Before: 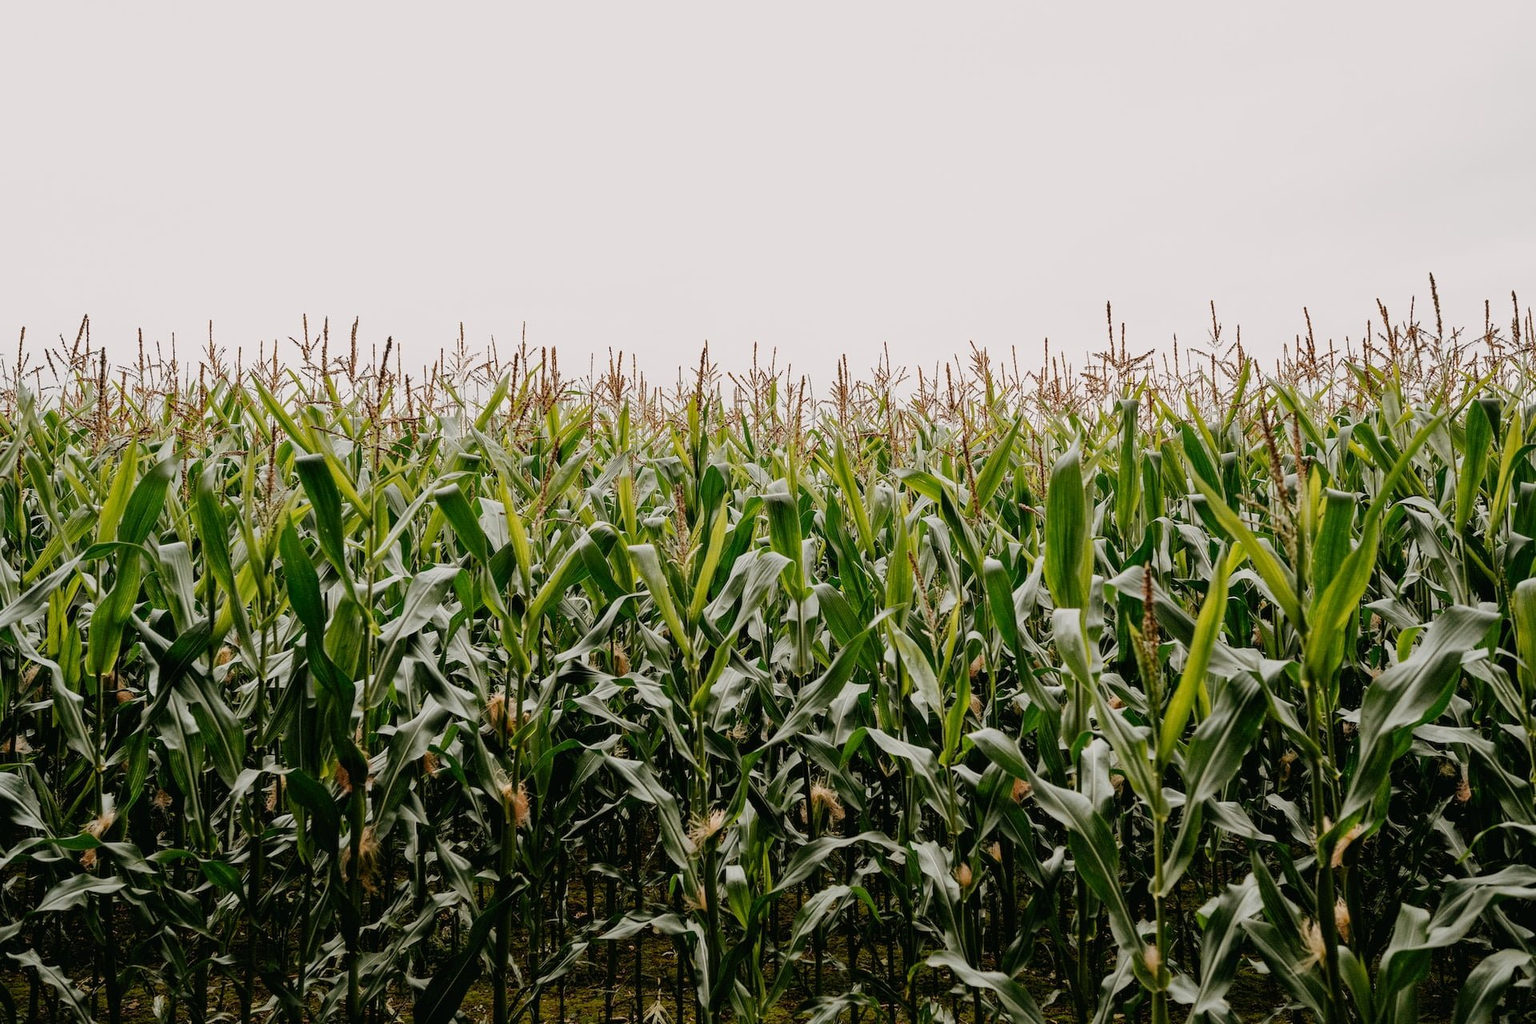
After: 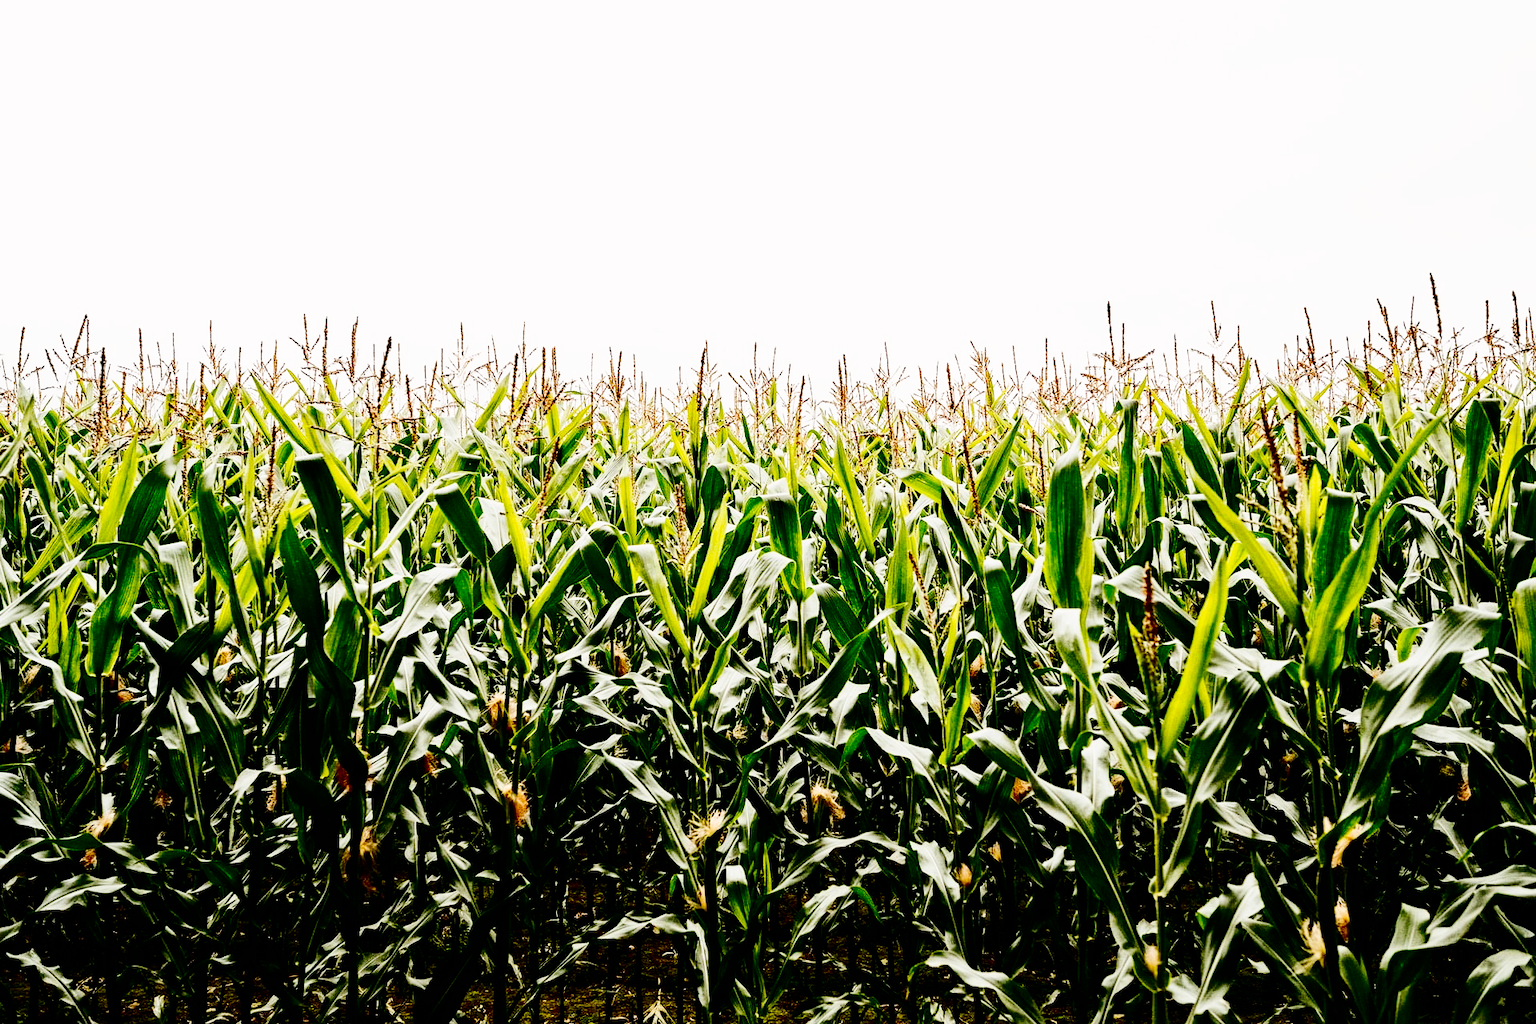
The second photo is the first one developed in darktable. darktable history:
contrast brightness saturation: contrast 0.239, brightness -0.239, saturation 0.149
base curve: curves: ch0 [(0, 0) (0, 0) (0.002, 0.001) (0.008, 0.003) (0.019, 0.011) (0.037, 0.037) (0.064, 0.11) (0.102, 0.232) (0.152, 0.379) (0.216, 0.524) (0.296, 0.665) (0.394, 0.789) (0.512, 0.881) (0.651, 0.945) (0.813, 0.986) (1, 1)], preserve colors none
